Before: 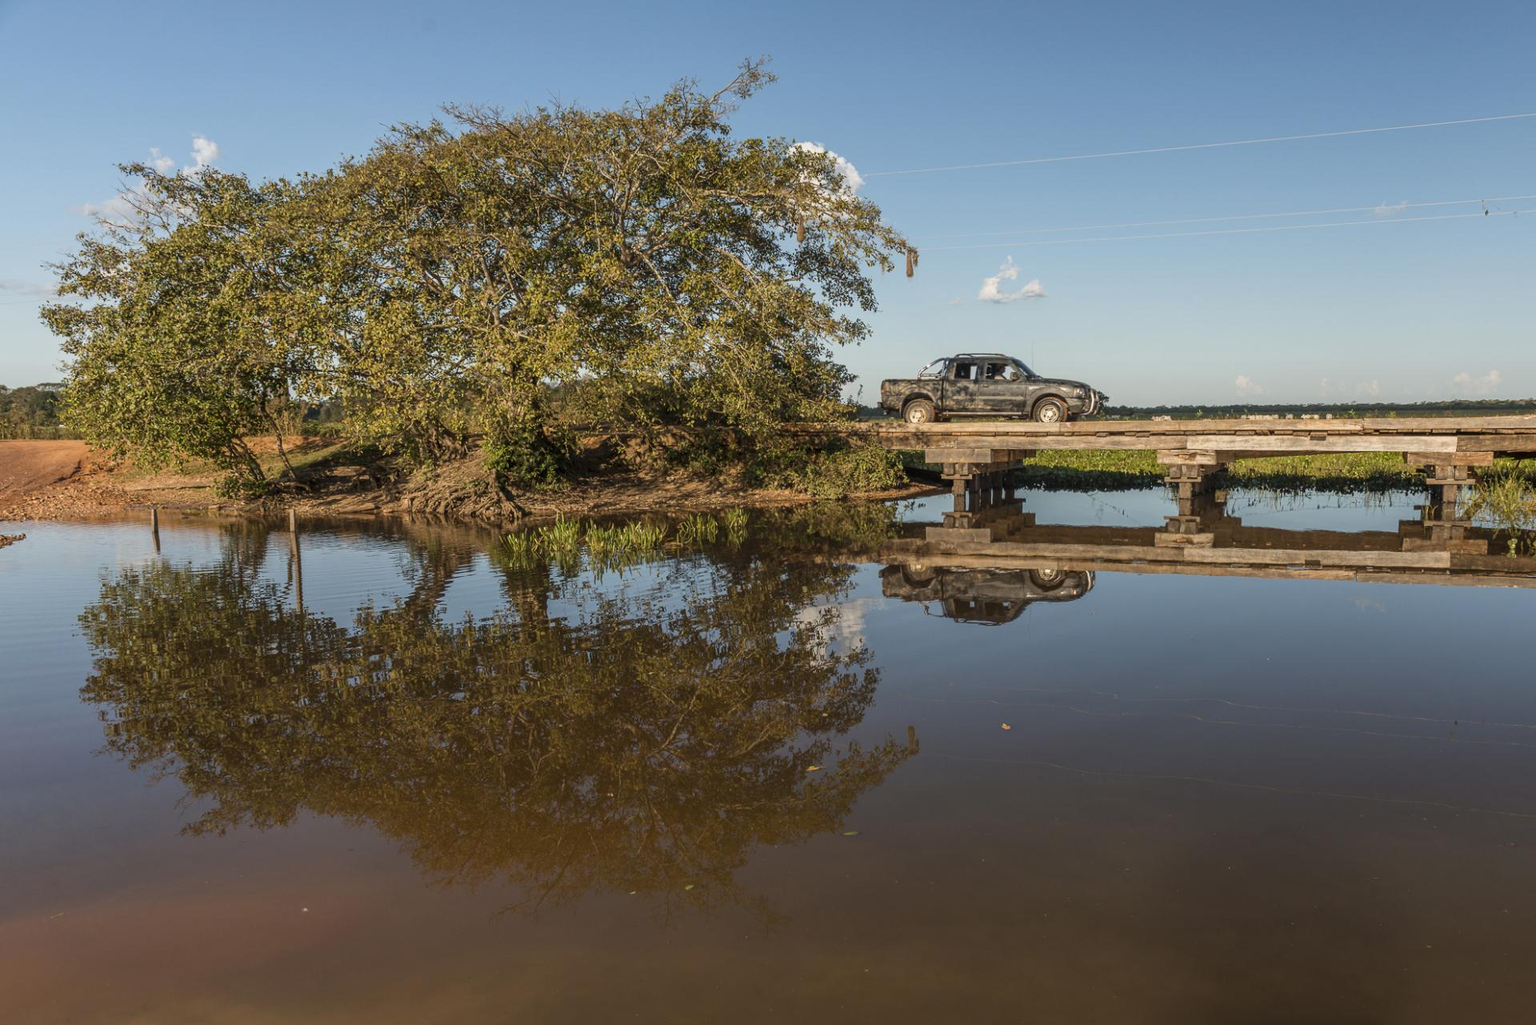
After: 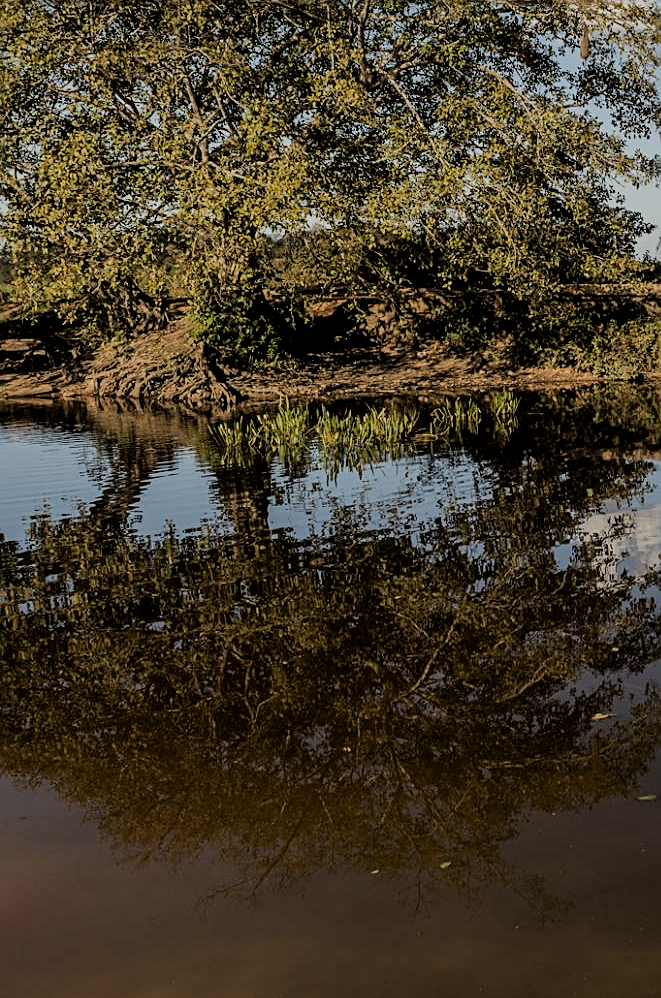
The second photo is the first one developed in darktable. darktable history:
crop and rotate: left 21.693%, top 19.084%, right 43.844%, bottom 2.974%
filmic rgb: black relative exposure -4.1 EV, white relative exposure 5.1 EV, hardness 2.06, contrast 1.166
exposure: black level correction 0.007, compensate exposure bias true, compensate highlight preservation false
sharpen: on, module defaults
